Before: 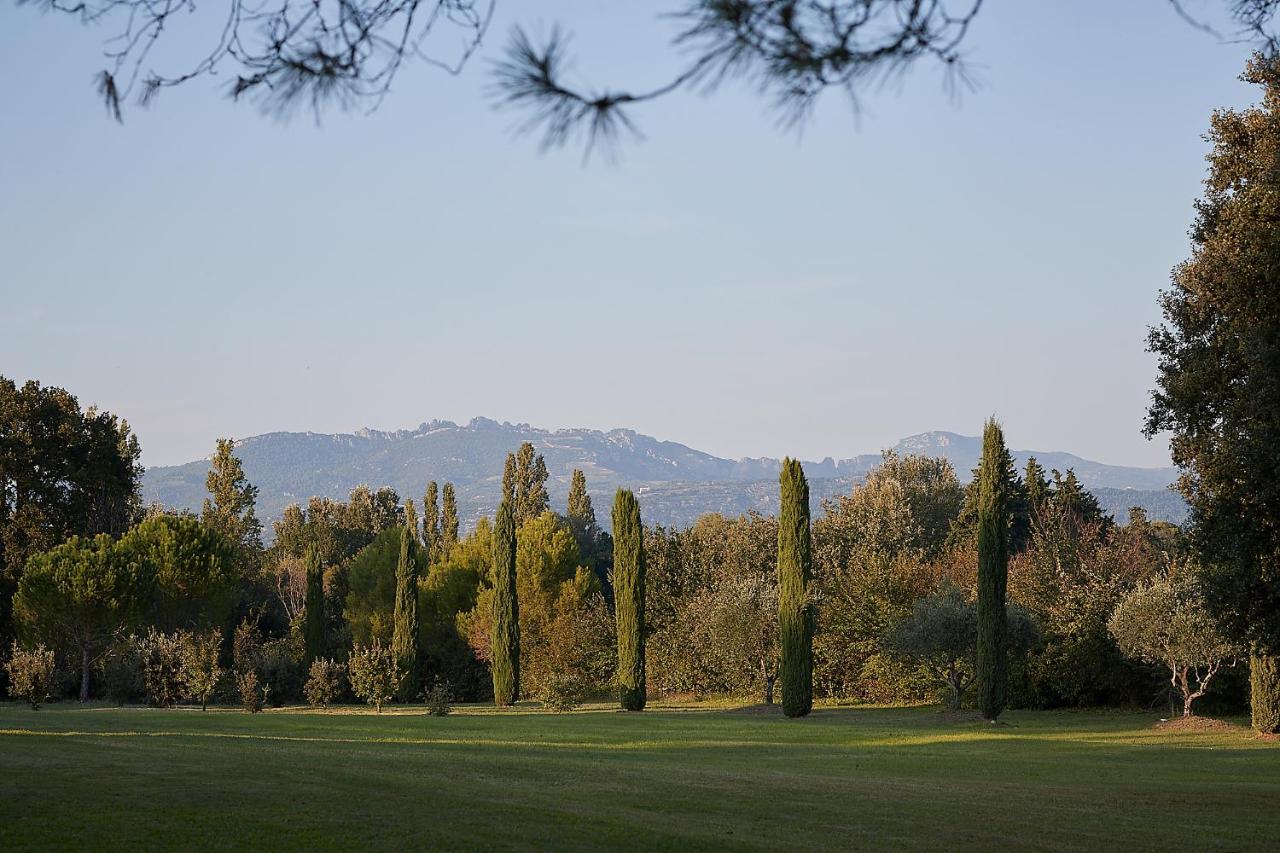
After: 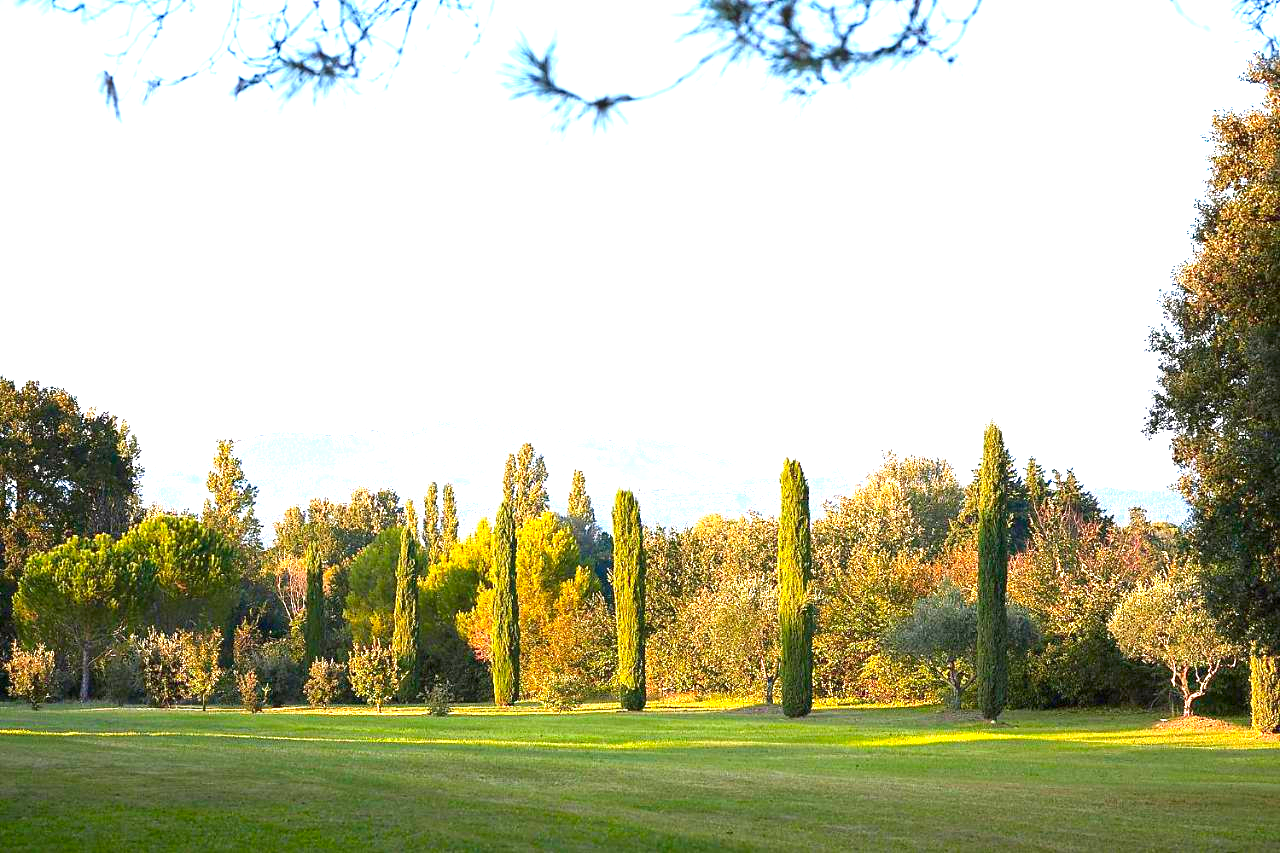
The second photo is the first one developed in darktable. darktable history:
contrast brightness saturation: saturation 0.13
color correction: saturation 1.32
exposure: black level correction 0, exposure 2.138 EV, compensate exposure bias true, compensate highlight preservation false
